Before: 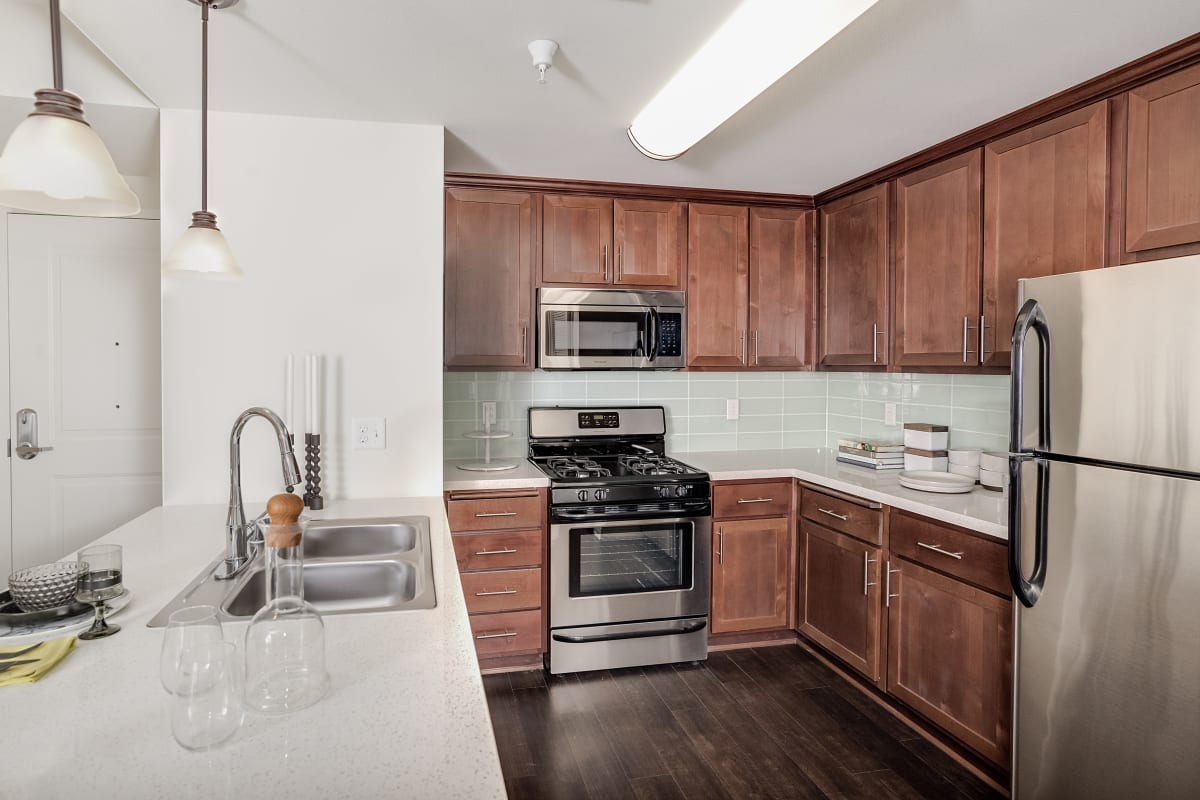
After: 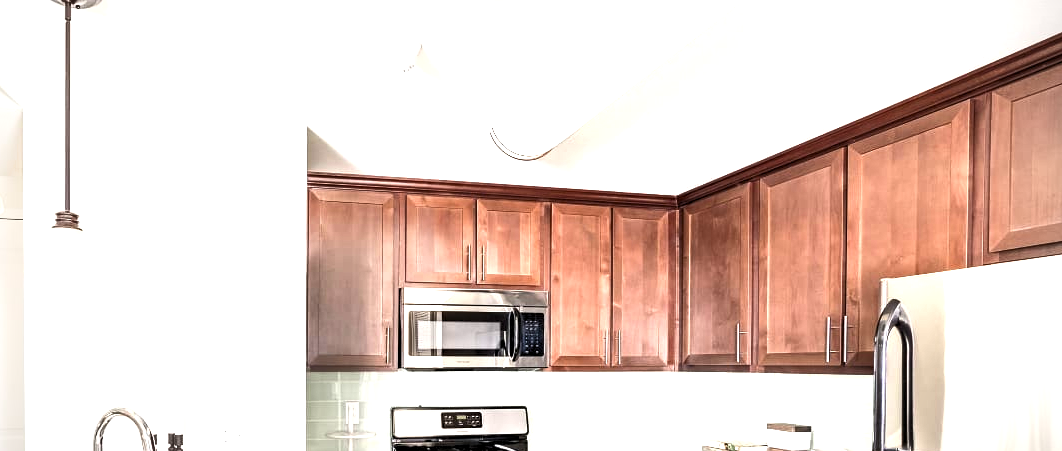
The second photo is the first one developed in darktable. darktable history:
shadows and highlights: shadows 51.98, highlights -28.77, soften with gaussian
crop and rotate: left 11.492%, bottom 43.565%
levels: levels [0.031, 0.5, 0.969]
vignetting: on, module defaults
exposure: black level correction 0, exposure 1.47 EV, compensate exposure bias true, compensate highlight preservation false
